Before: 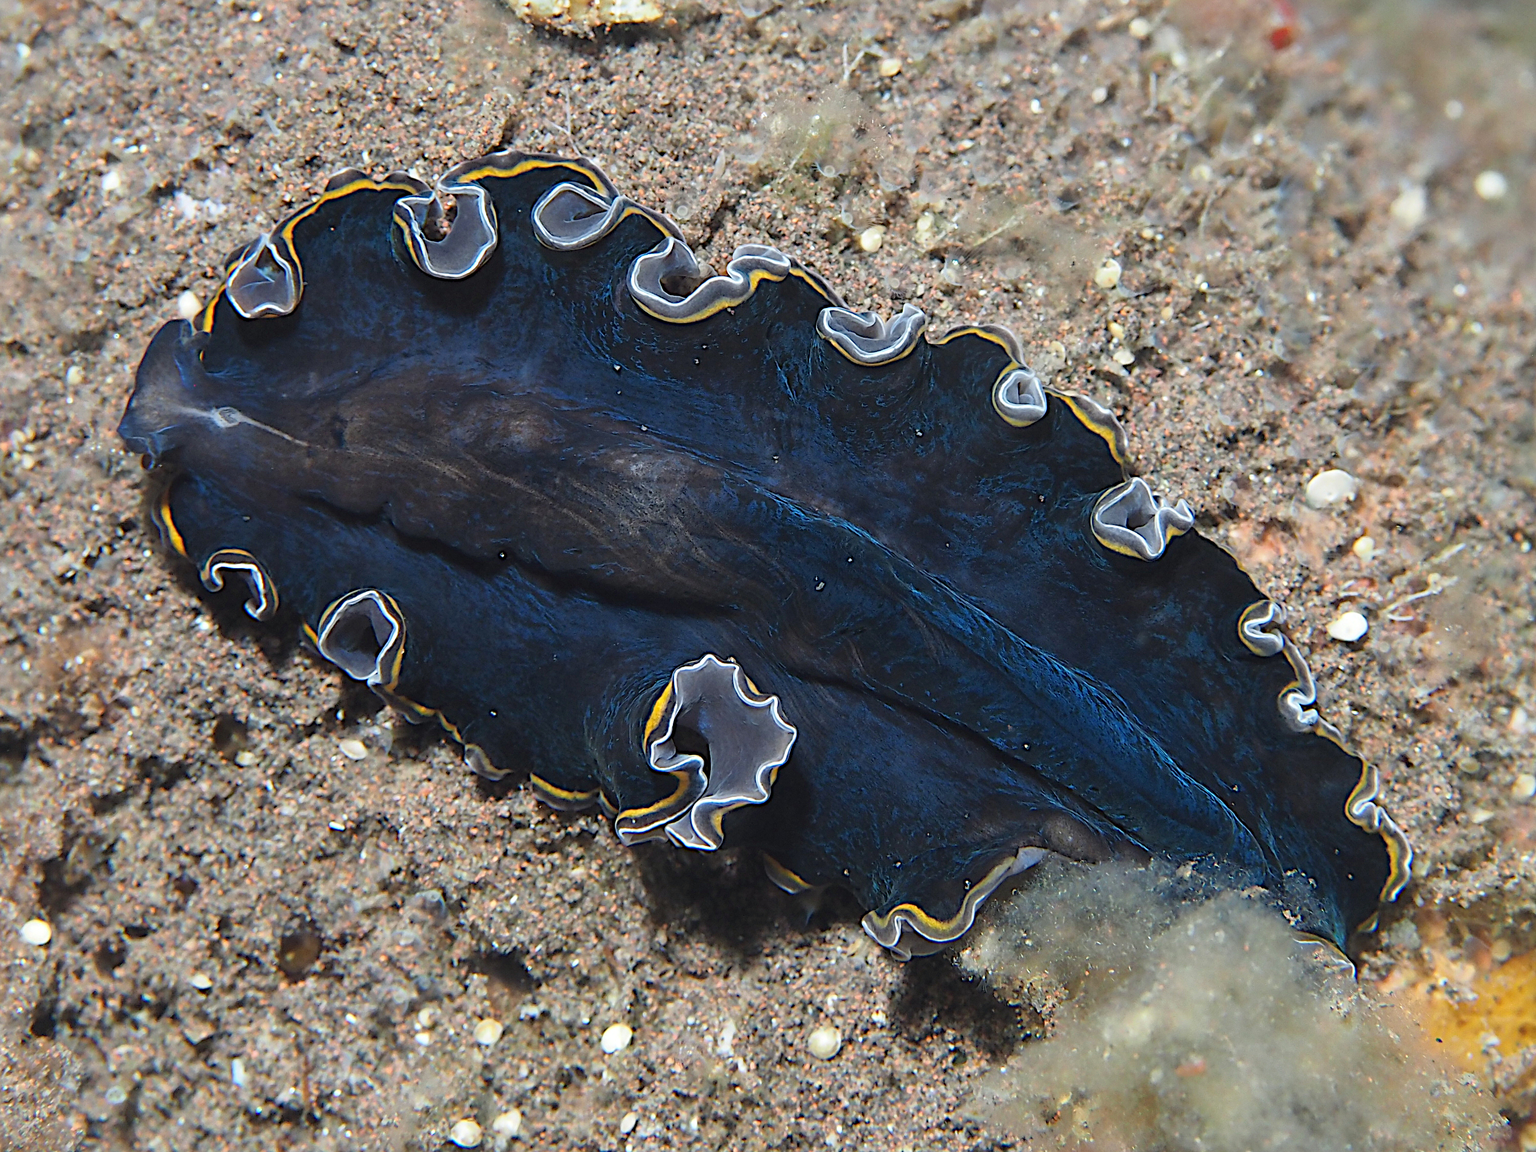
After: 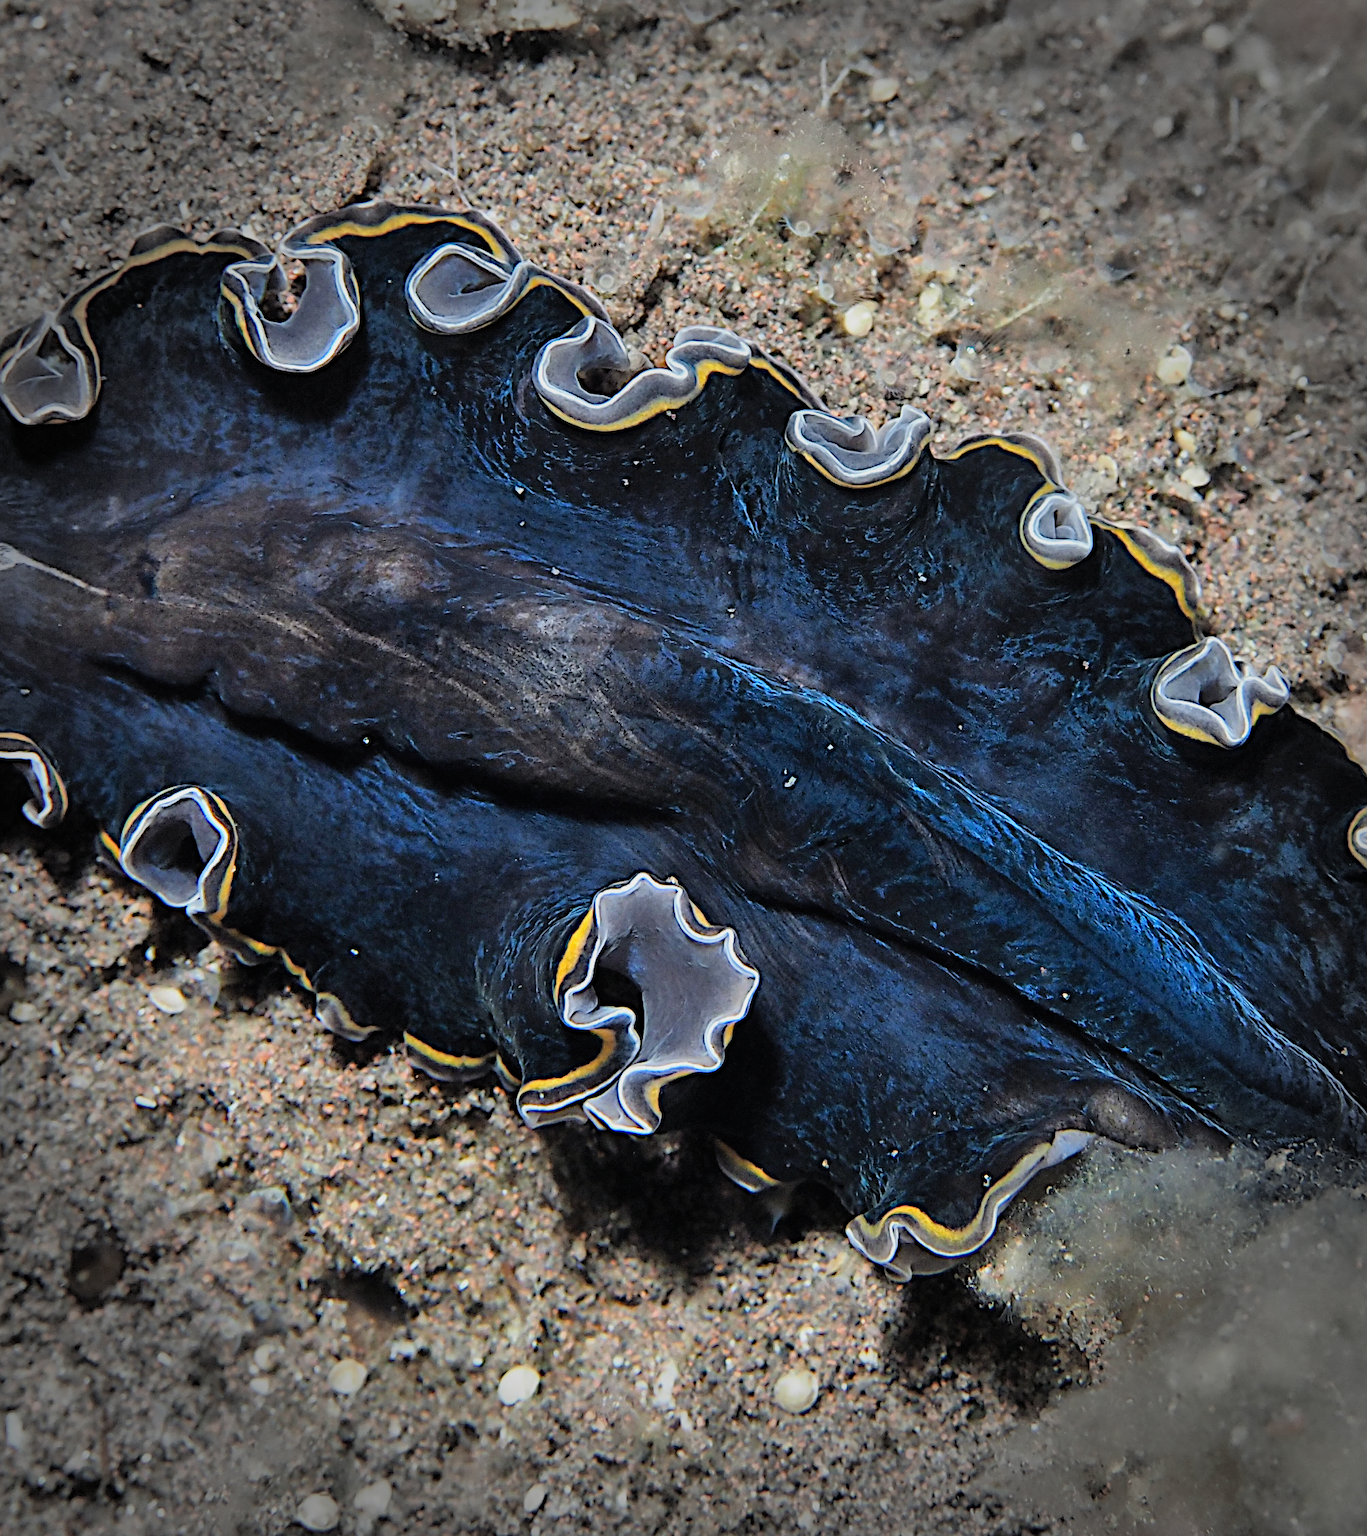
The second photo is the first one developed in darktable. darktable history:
crop and rotate: left 14.849%, right 18.386%
vignetting: fall-off start 76.1%, fall-off radius 26.17%, brightness -0.625, saturation -0.675, width/height ratio 0.972
filmic rgb: black relative exposure -5.75 EV, white relative exposure 3.39 EV, hardness 3.67
shadows and highlights: soften with gaussian
